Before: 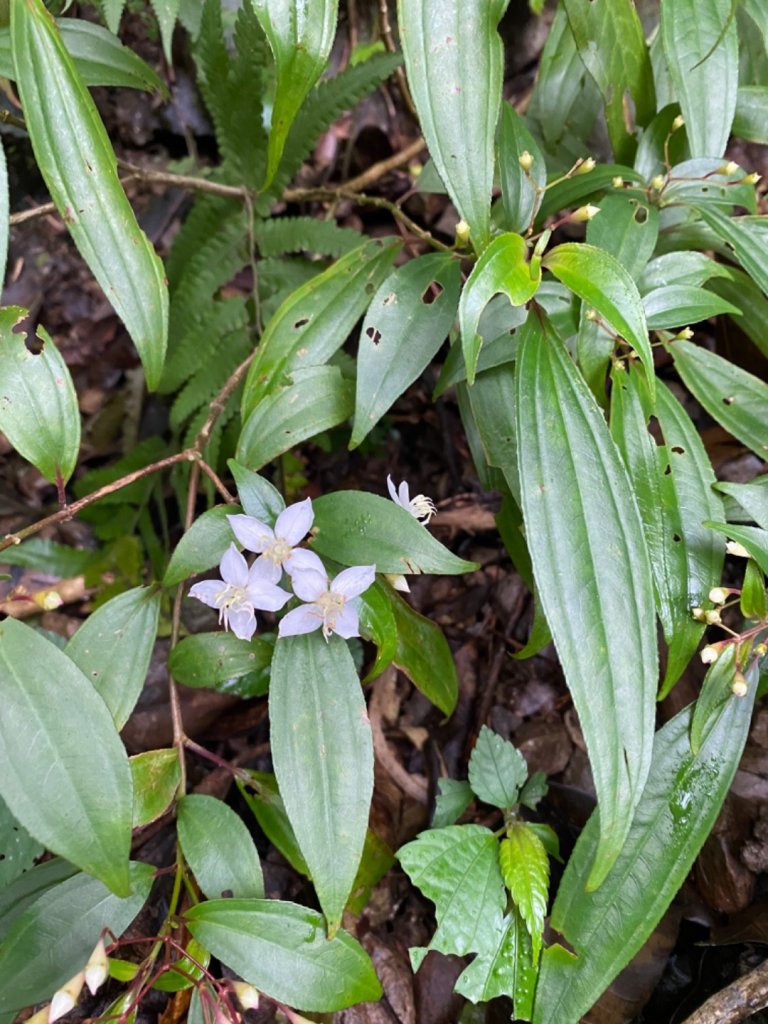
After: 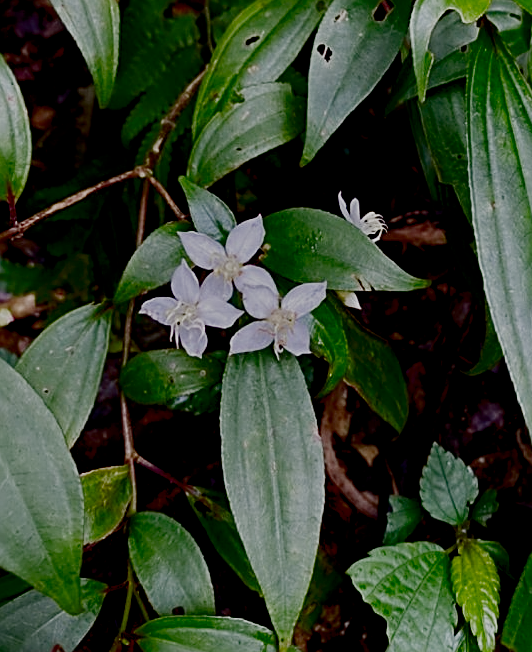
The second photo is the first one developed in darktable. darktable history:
contrast brightness saturation: contrast 0.09, brightness -0.59, saturation 0.17
filmic rgb: black relative exposure -2.85 EV, white relative exposure 4.56 EV, hardness 1.77, contrast 1.25, preserve chrominance no, color science v5 (2021)
crop: left 6.488%, top 27.668%, right 24.183%, bottom 8.656%
sharpen: radius 2.543, amount 0.636
